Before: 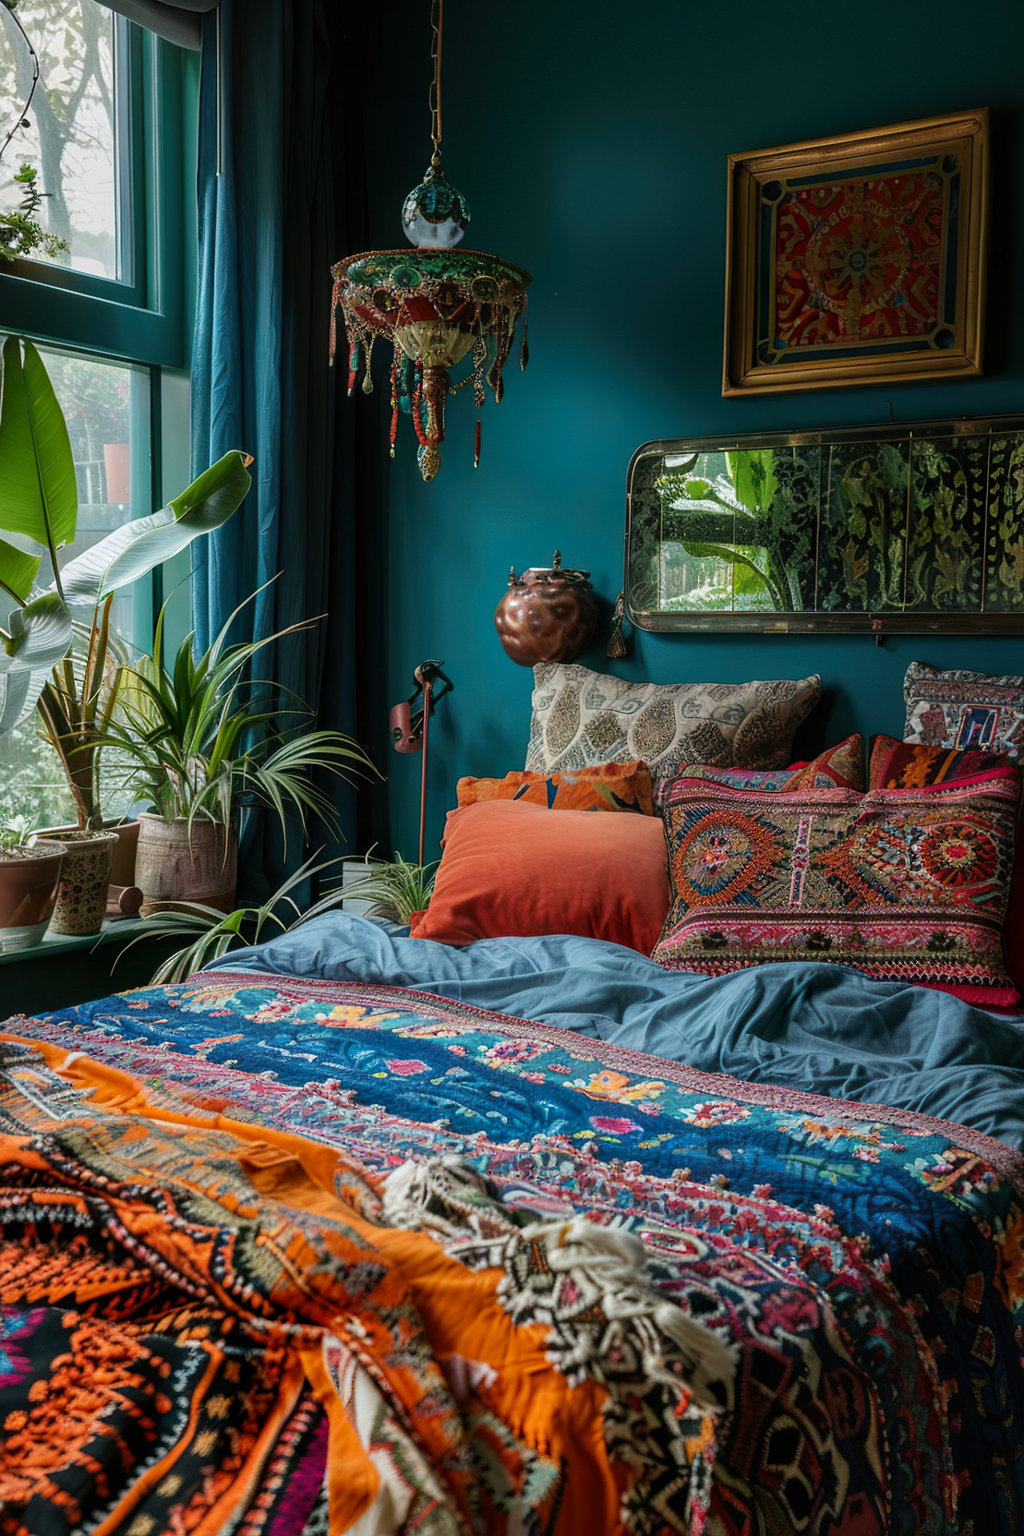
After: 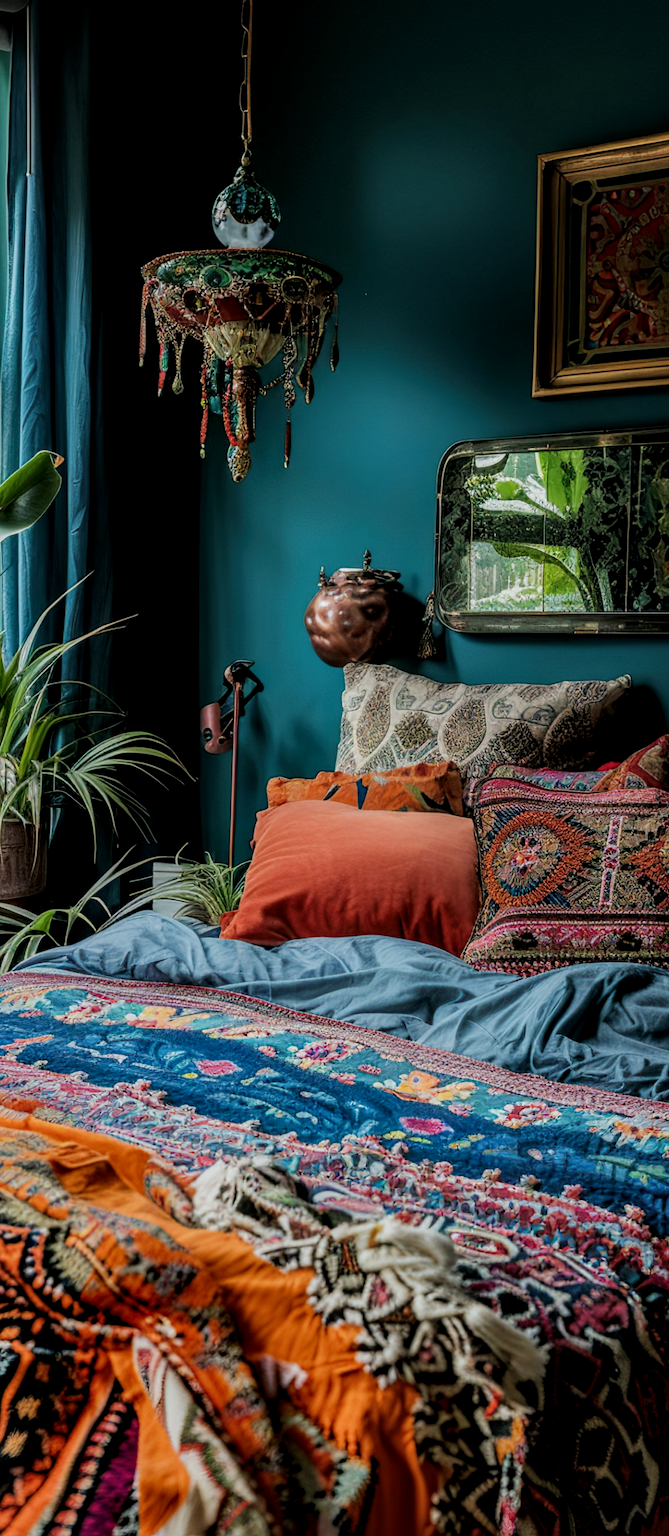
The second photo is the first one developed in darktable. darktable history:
filmic rgb: black relative exposure -7.65 EV, white relative exposure 4.56 EV, hardness 3.61, contrast 1.054
crop and rotate: left 18.575%, right 16.09%
local contrast: detail 130%
